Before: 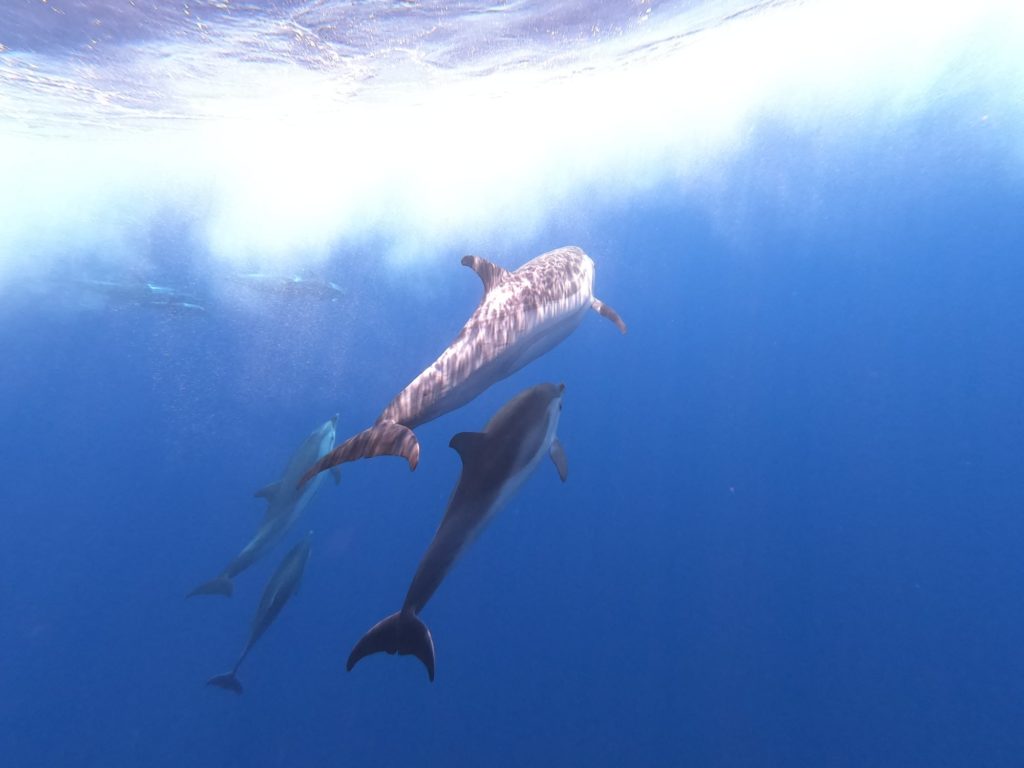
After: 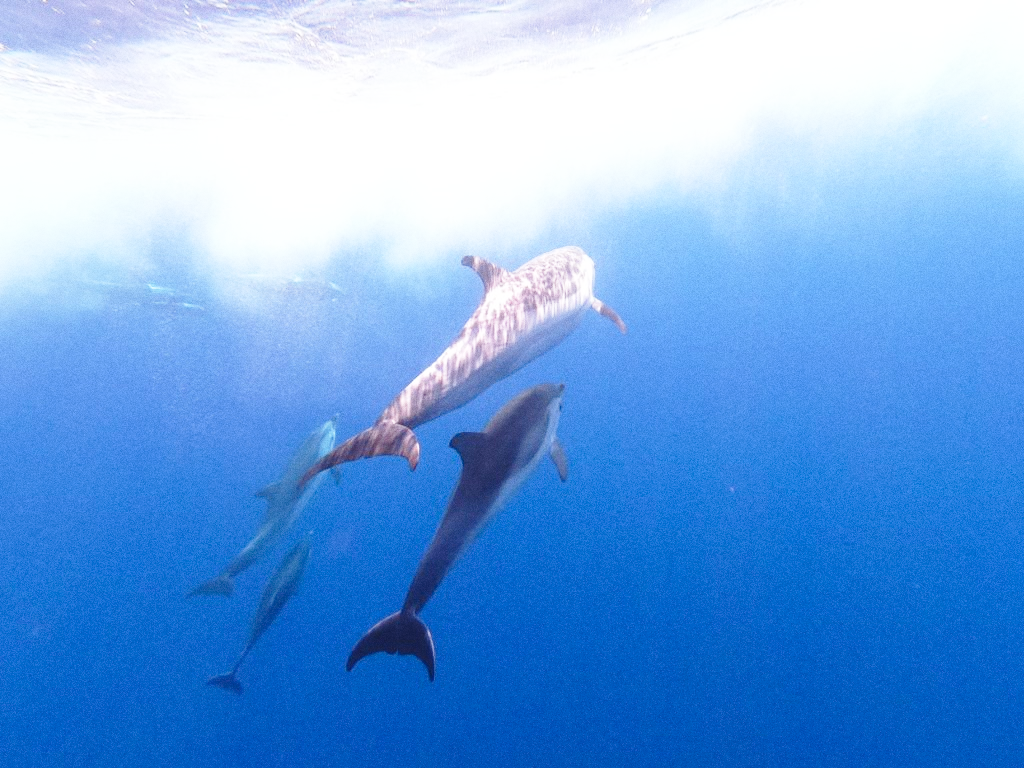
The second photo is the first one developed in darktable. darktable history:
base curve: curves: ch0 [(0, 0) (0.028, 0.03) (0.121, 0.232) (0.46, 0.748) (0.859, 0.968) (1, 1)], preserve colors none
grain: coarseness 0.09 ISO
